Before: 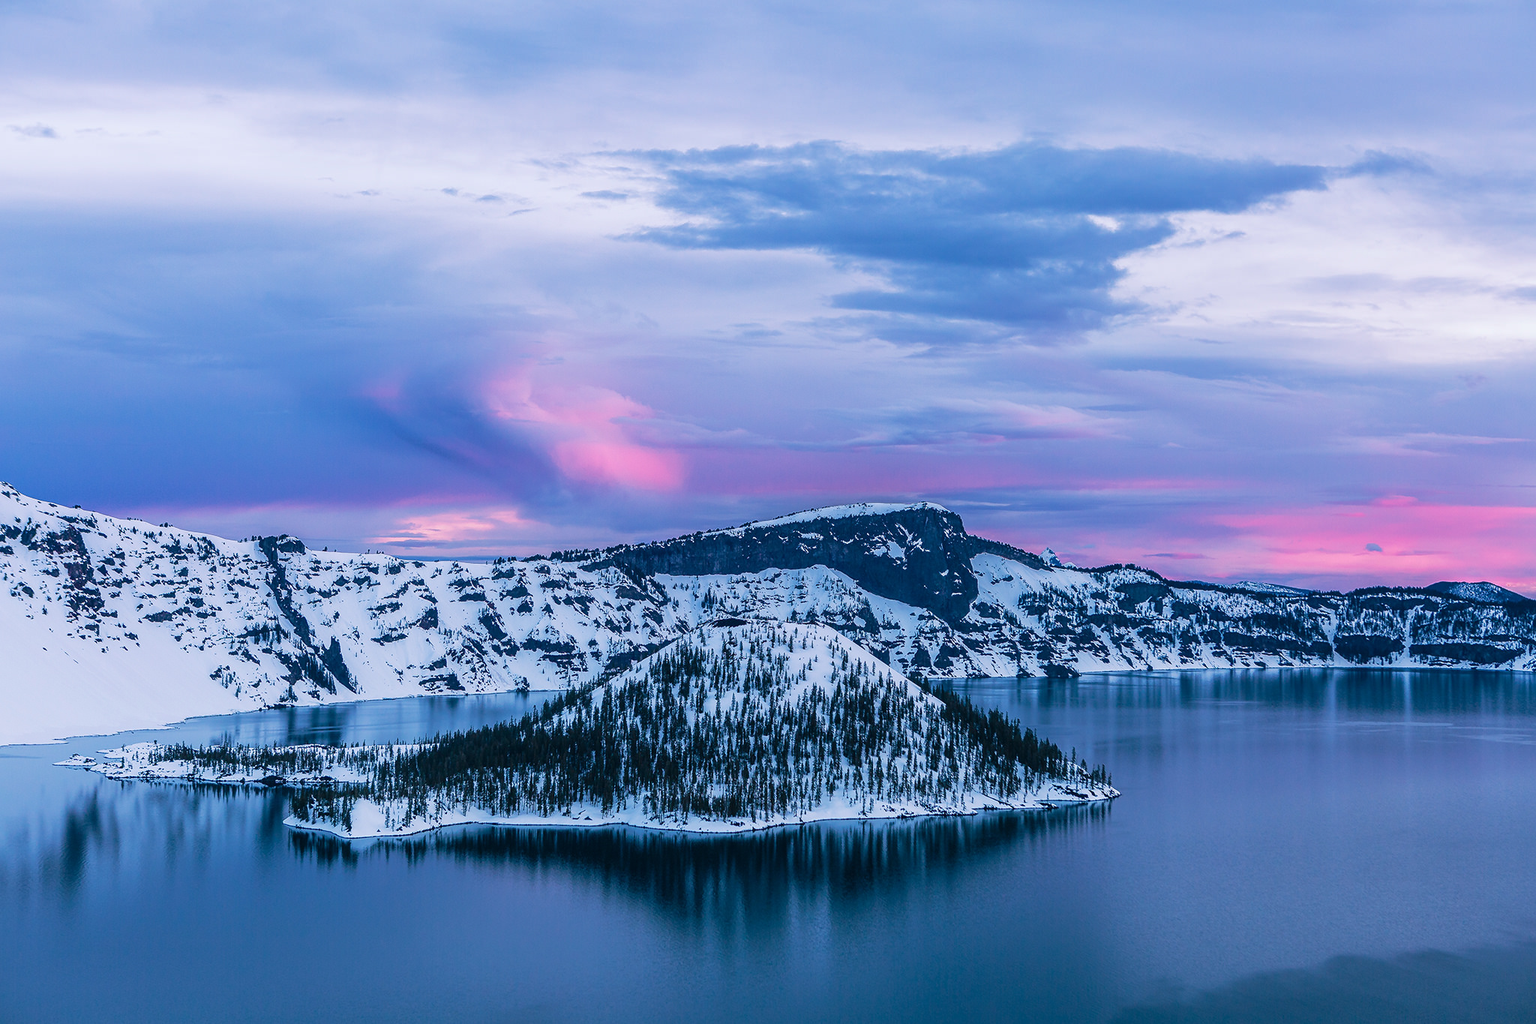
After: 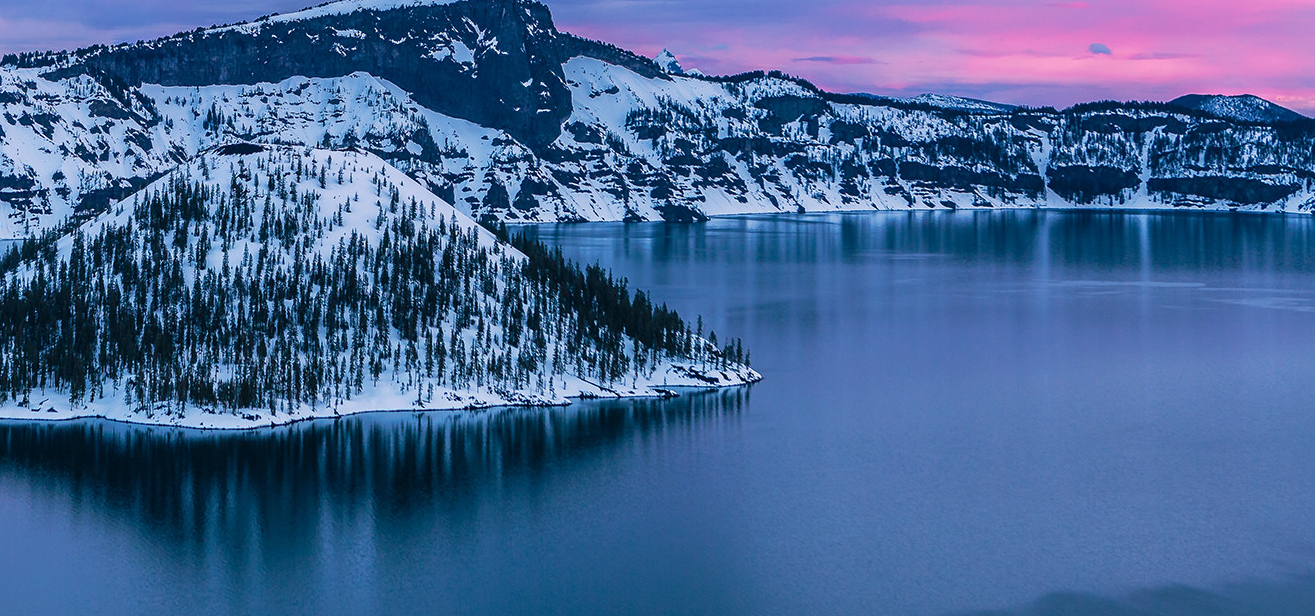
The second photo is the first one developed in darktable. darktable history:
crop and rotate: left 35.78%, top 49.928%, bottom 4.891%
